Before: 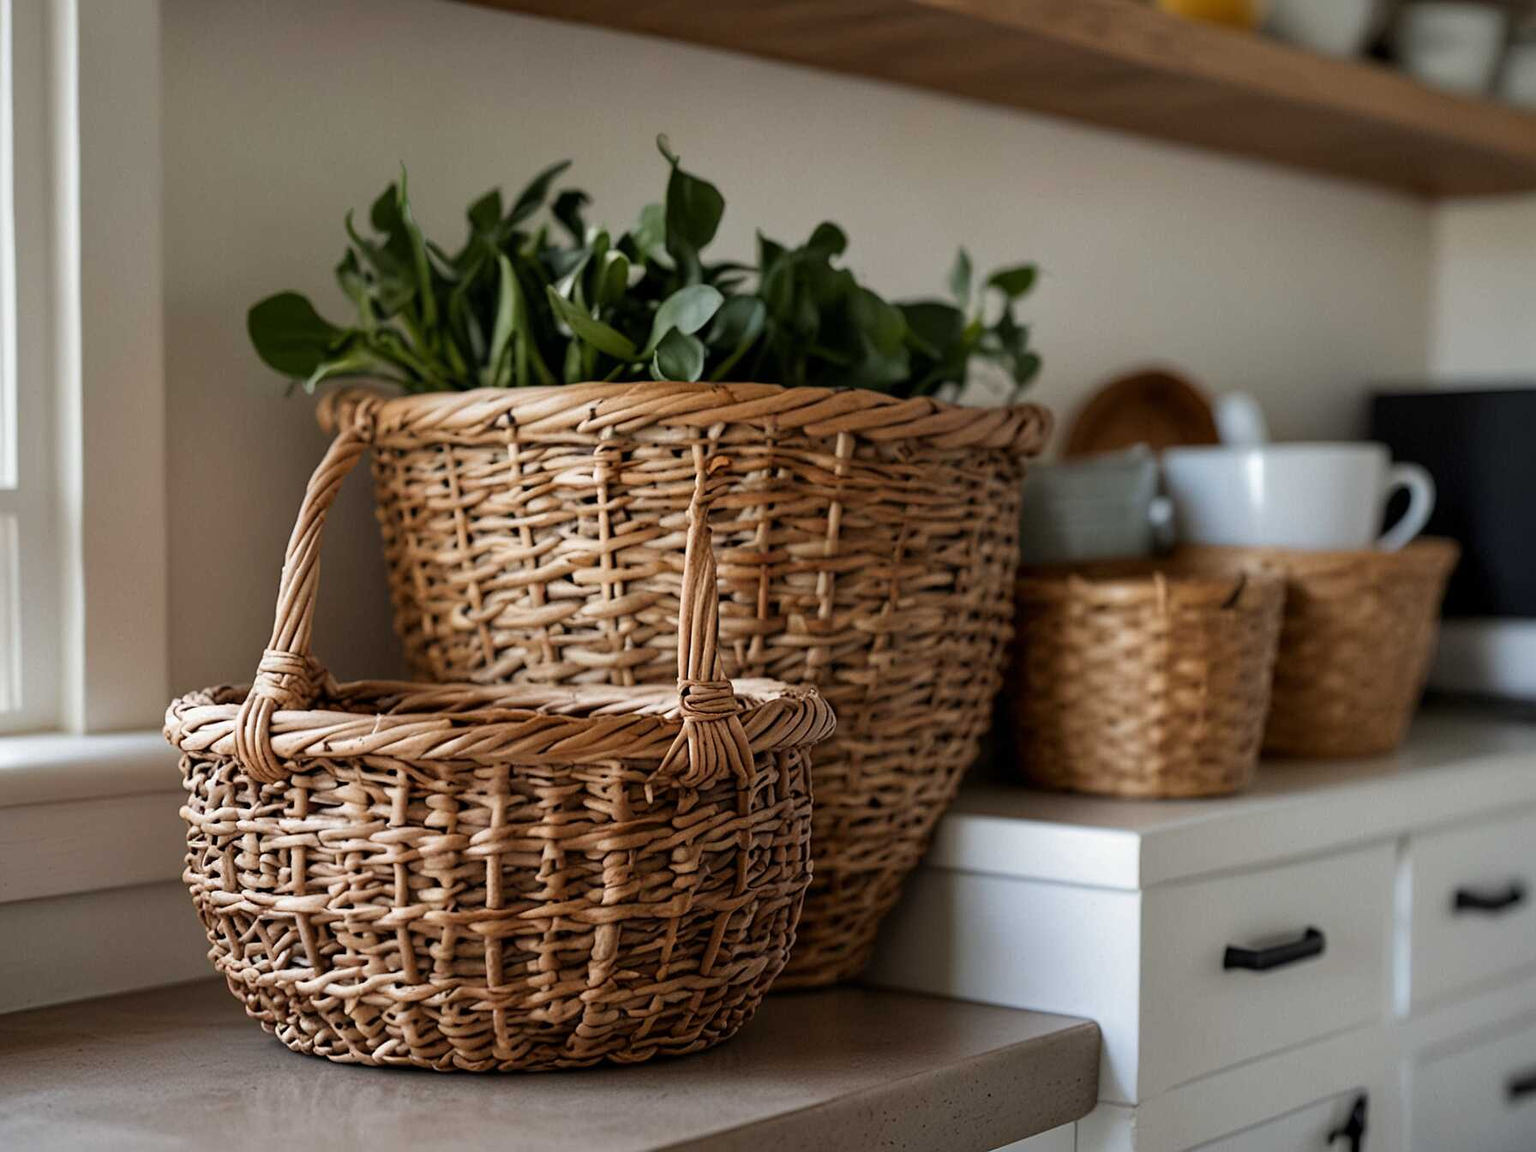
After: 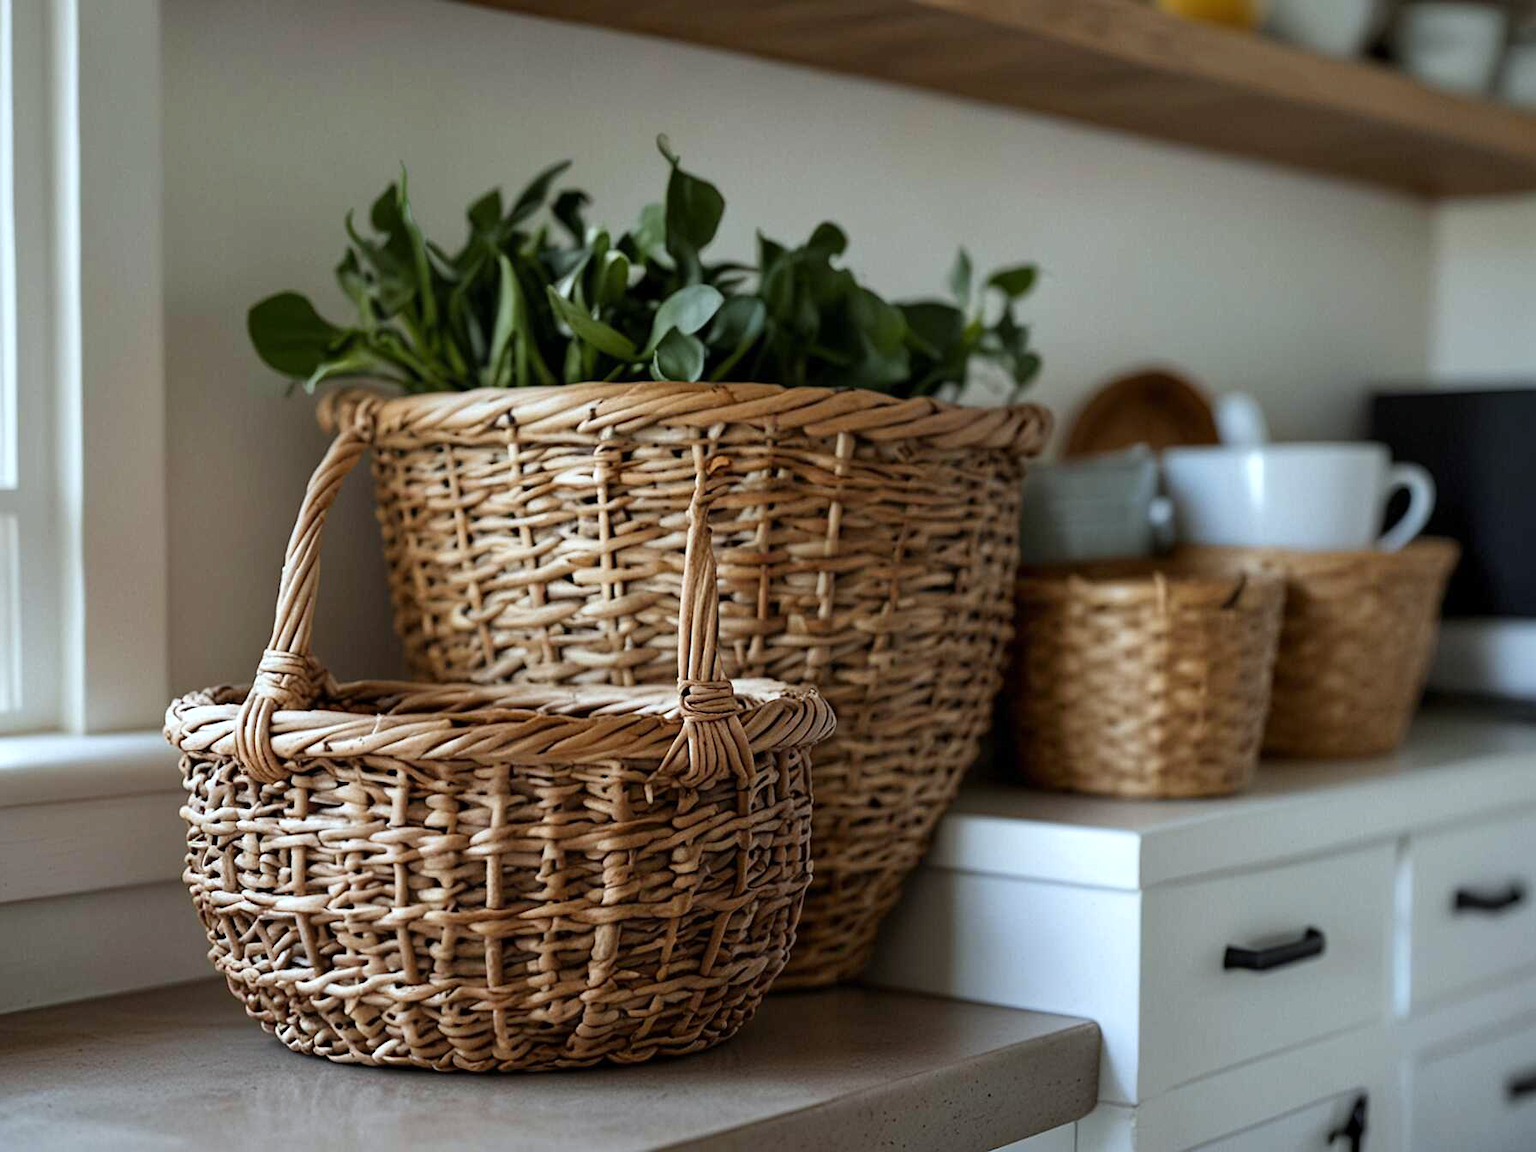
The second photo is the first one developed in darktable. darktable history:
tone equalizer: on, module defaults
white balance: red 0.925, blue 1.046
exposure: exposure 0.207 EV, compensate highlight preservation false
